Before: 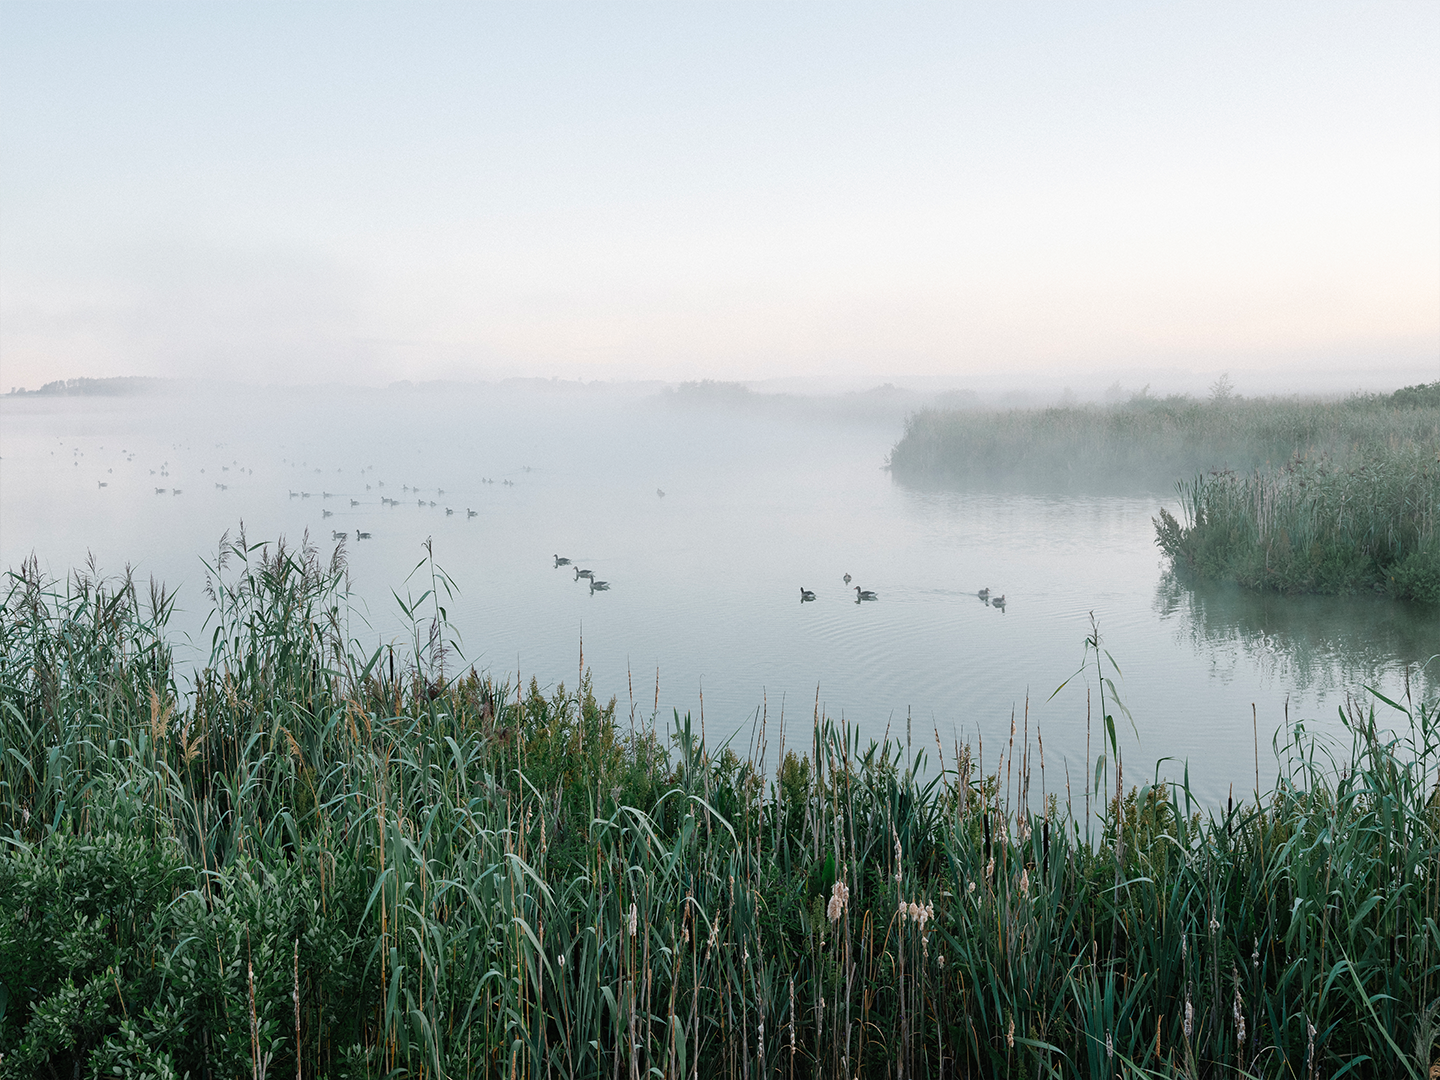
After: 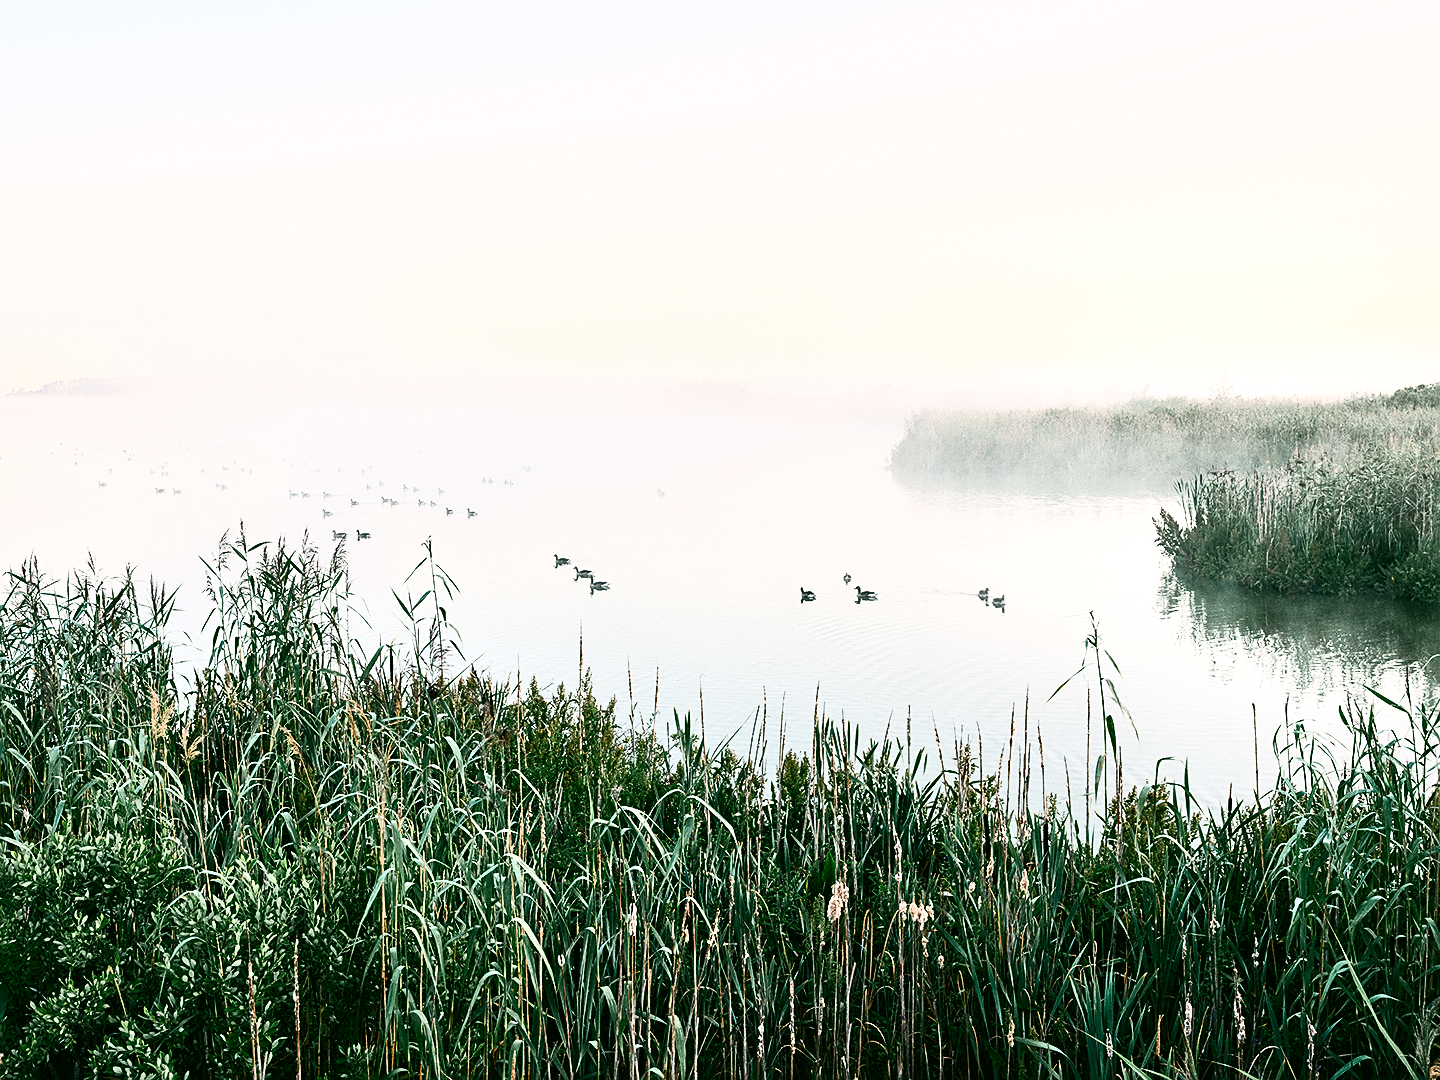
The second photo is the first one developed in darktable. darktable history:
contrast brightness saturation: contrast 0.62, brightness 0.34, saturation 0.14
contrast equalizer: octaves 7, y [[0.6 ×6], [0.55 ×6], [0 ×6], [0 ×6], [0 ×6]], mix 0.29
local contrast: mode bilateral grid, contrast 100, coarseness 100, detail 165%, midtone range 0.2
sharpen: on, module defaults
color correction: highlights a* 4.02, highlights b* 4.98, shadows a* -7.55, shadows b* 4.98
